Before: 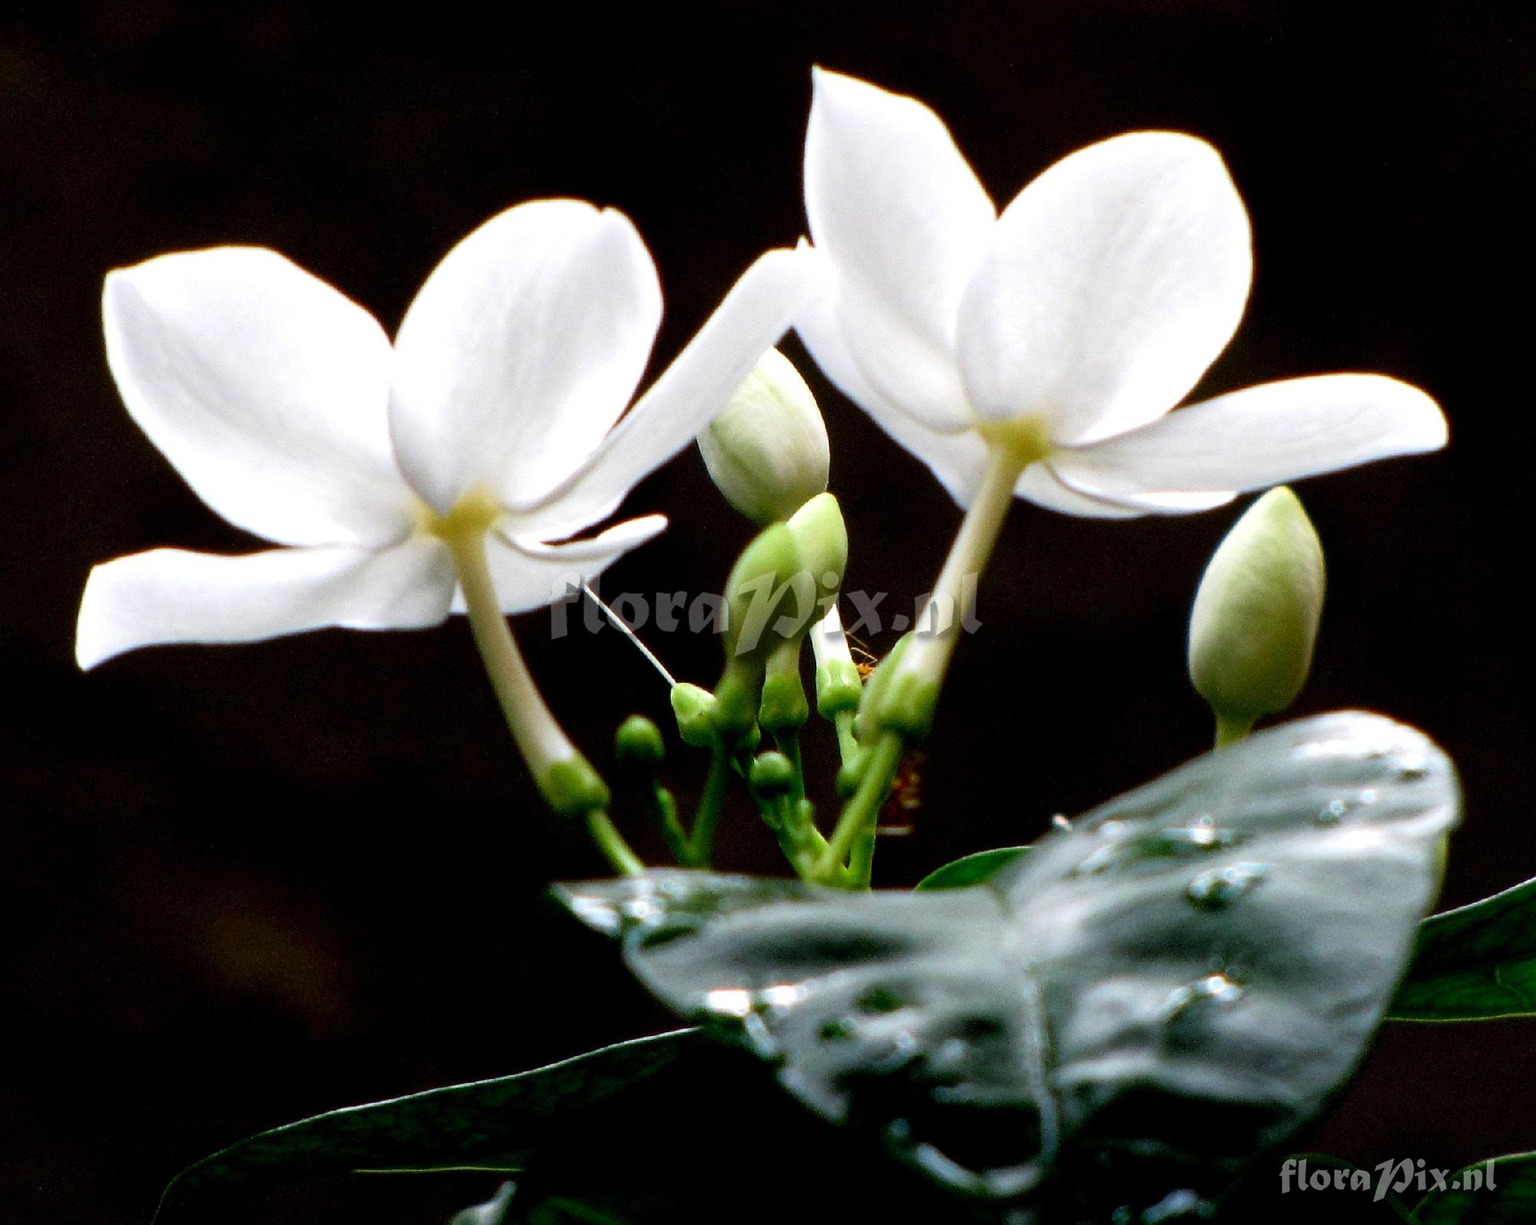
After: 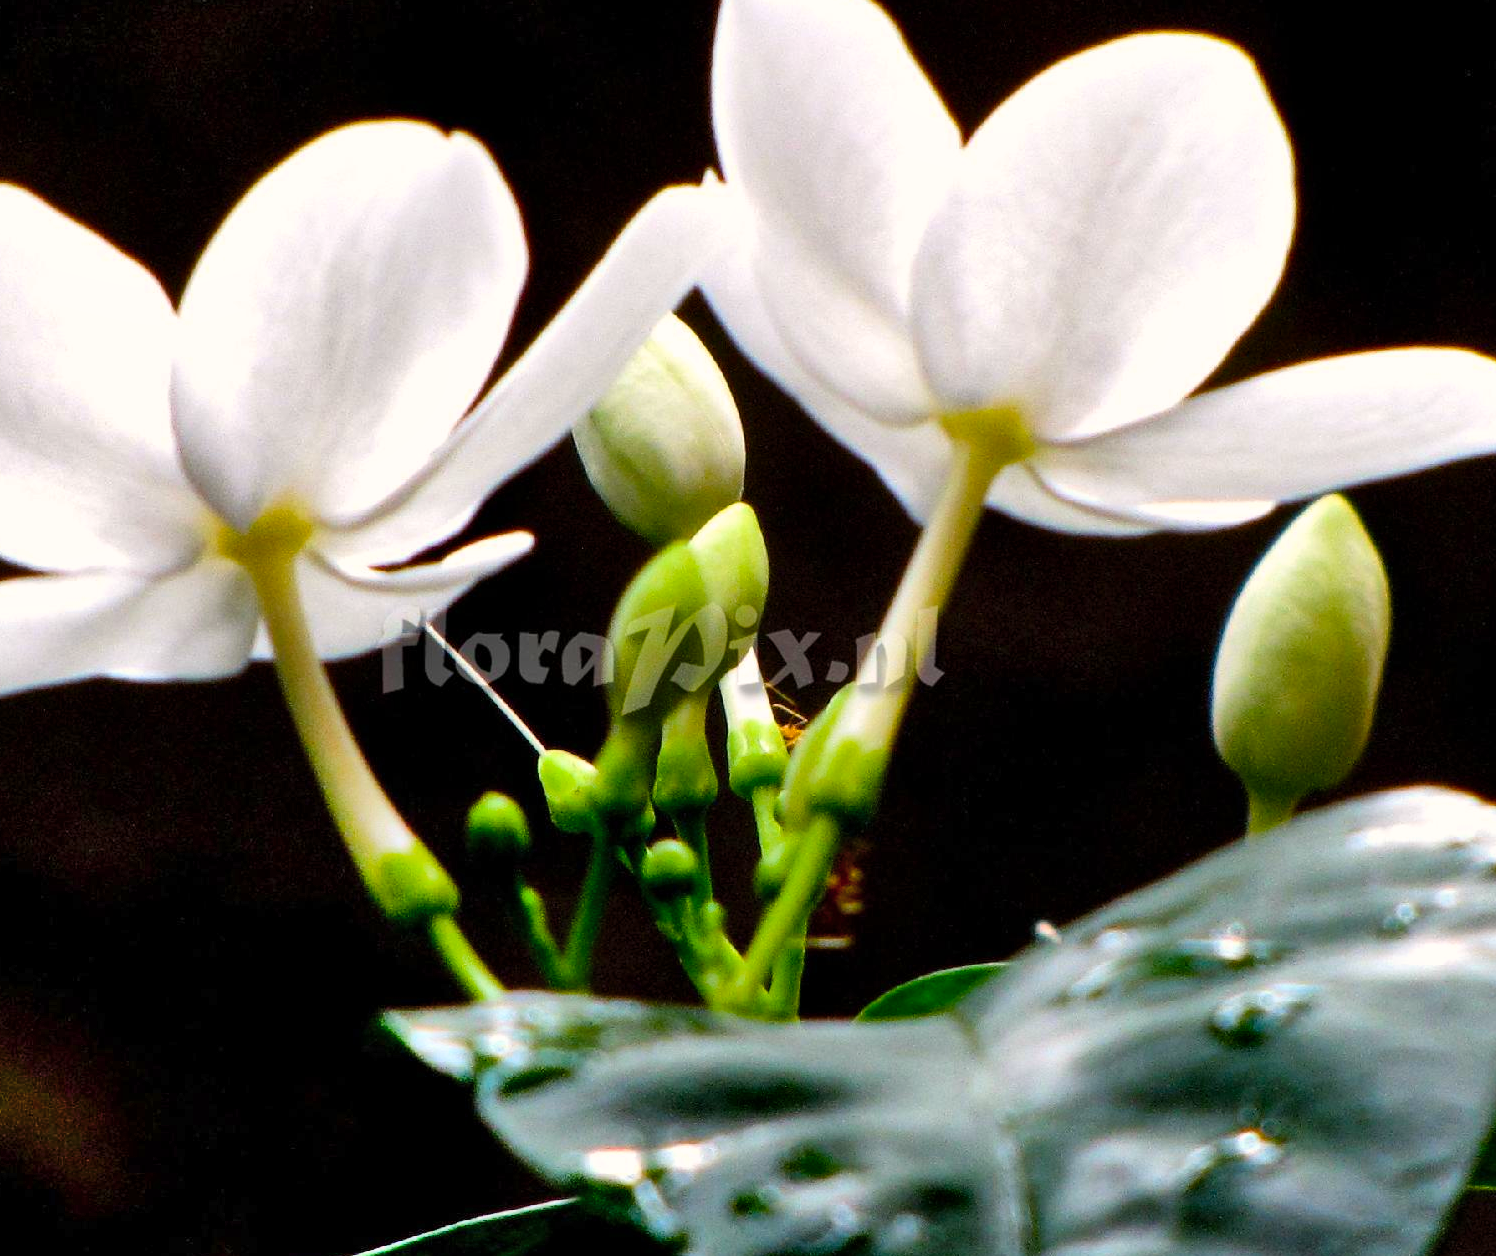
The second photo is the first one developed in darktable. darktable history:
color balance rgb: power › hue 173.42°, highlights gain › chroma 1.111%, highlights gain › hue 60.07°, perceptual saturation grading › global saturation 30.579%, global vibrance 20%
shadows and highlights: shadows 59.15, highlights color adjustment 52.68%, soften with gaussian
crop: left 16.773%, top 8.773%, right 8.413%, bottom 12.472%
